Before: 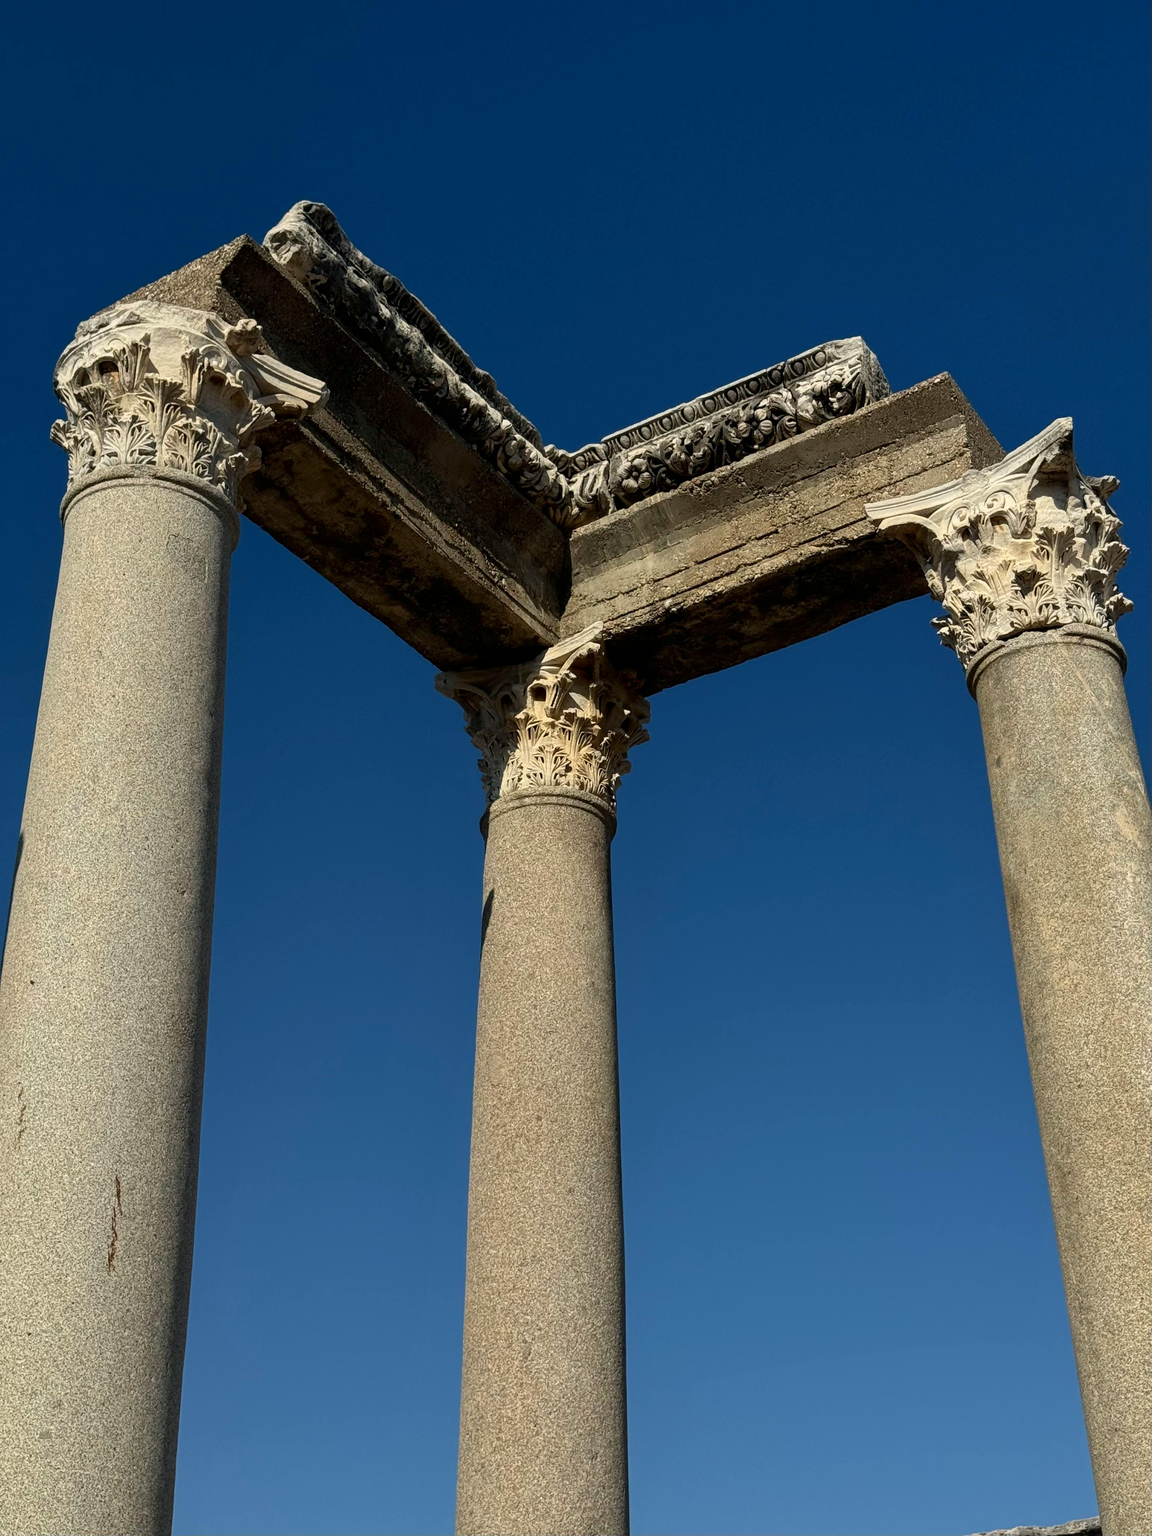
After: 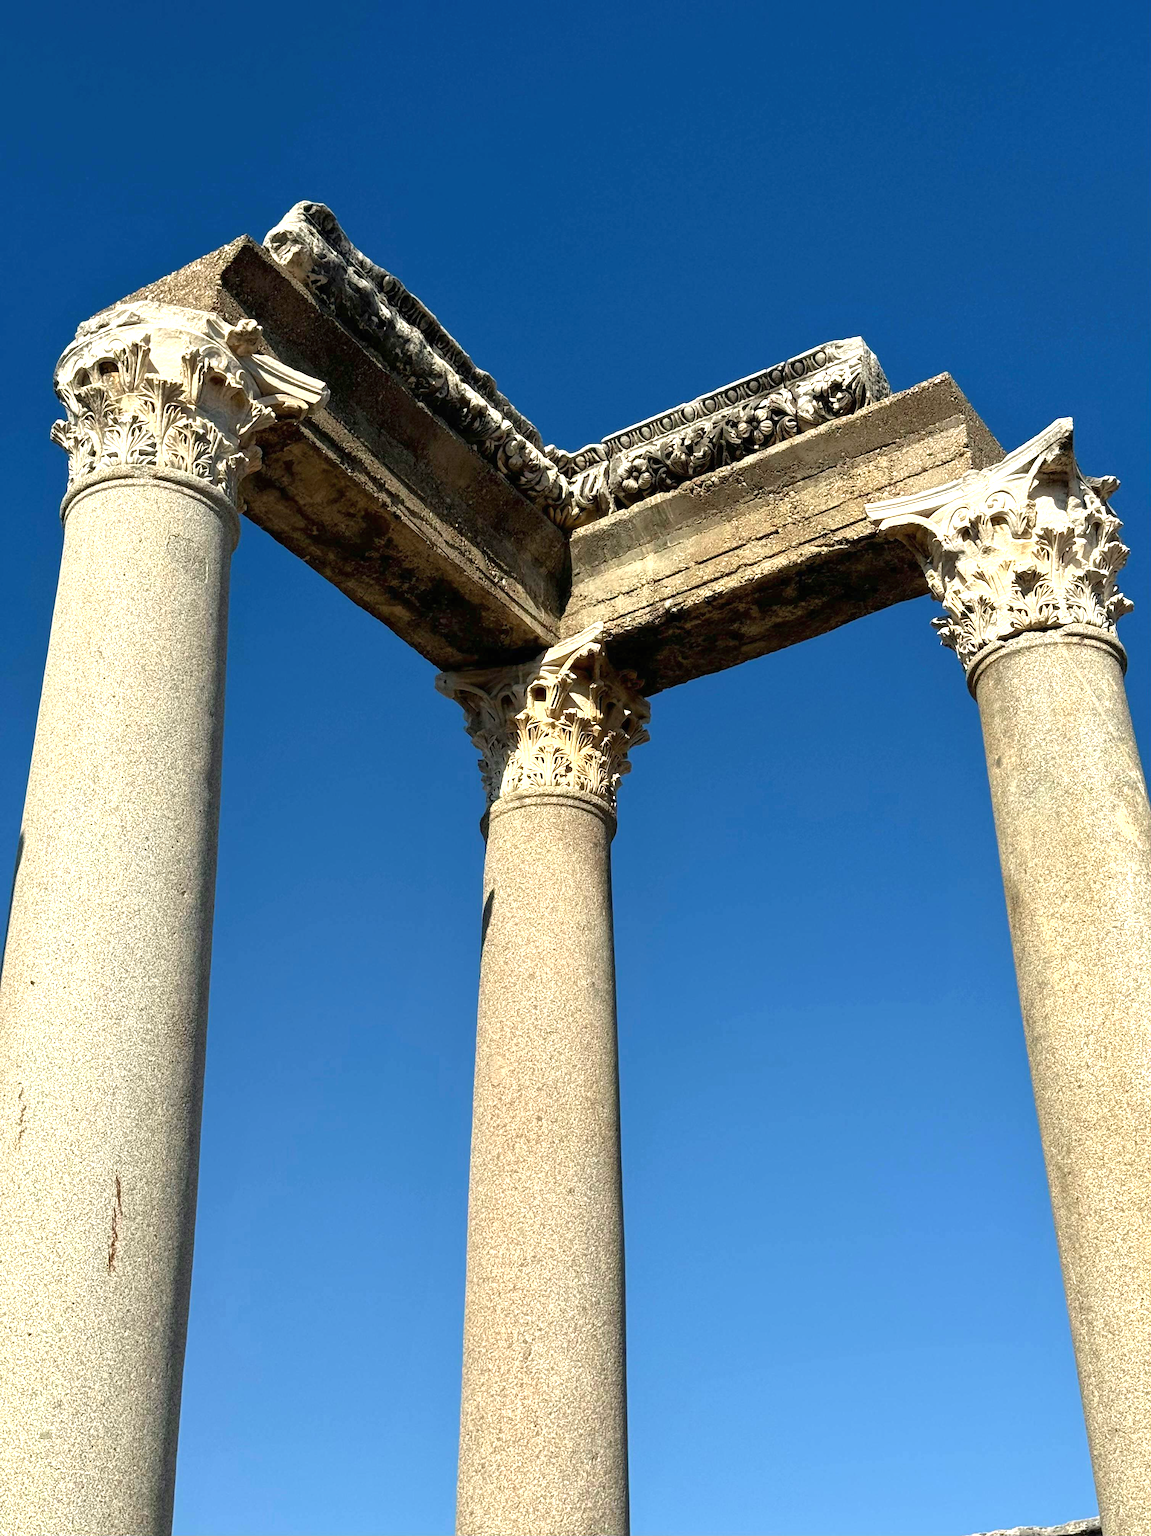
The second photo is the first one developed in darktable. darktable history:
exposure: black level correction 0, exposure 1.2 EV, compensate highlight preservation false
shadows and highlights: shadows 24.82, highlights -26.32
levels: mode automatic, levels [0.062, 0.494, 0.925]
